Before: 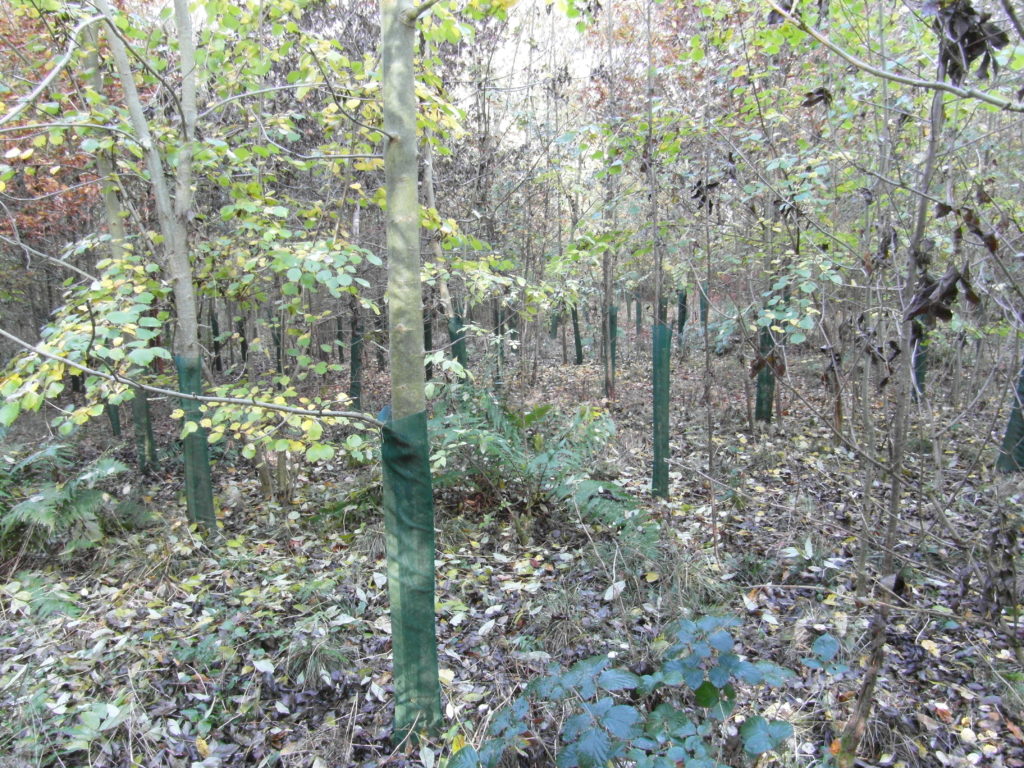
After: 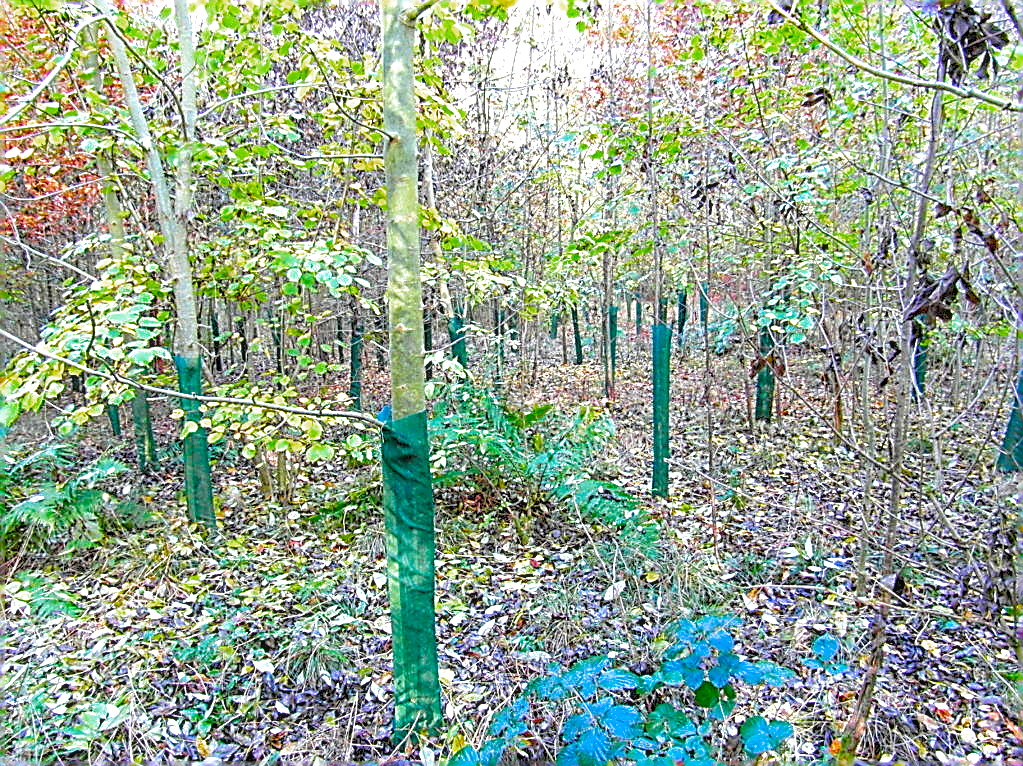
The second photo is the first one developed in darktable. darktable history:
levels: black 3.83%, white 90.64%, levels [0.044, 0.416, 0.908]
crop: top 0.05%, bottom 0.098%
color zones: curves: ch0 [(0, 0.425) (0.143, 0.422) (0.286, 0.42) (0.429, 0.419) (0.571, 0.419) (0.714, 0.42) (0.857, 0.422) (1, 0.425)]; ch1 [(0, 0.666) (0.143, 0.669) (0.286, 0.671) (0.429, 0.67) (0.571, 0.67) (0.714, 0.67) (0.857, 0.67) (1, 0.666)]
sharpen: amount 2
velvia: strength 51%, mid-tones bias 0.51
local contrast: on, module defaults
